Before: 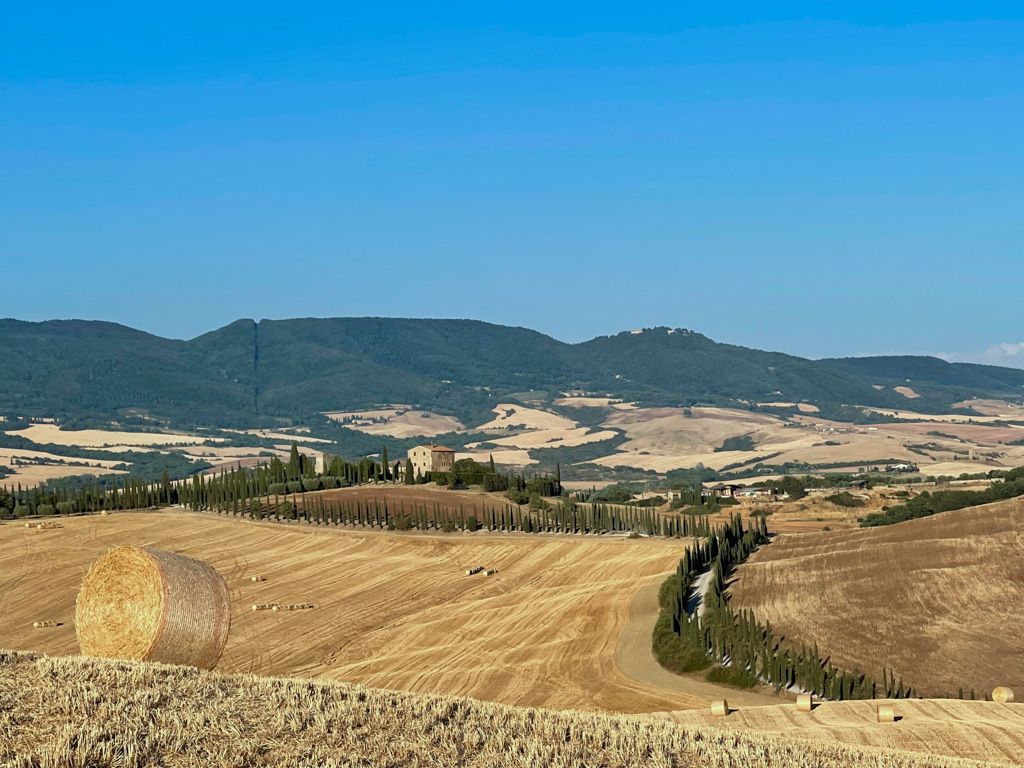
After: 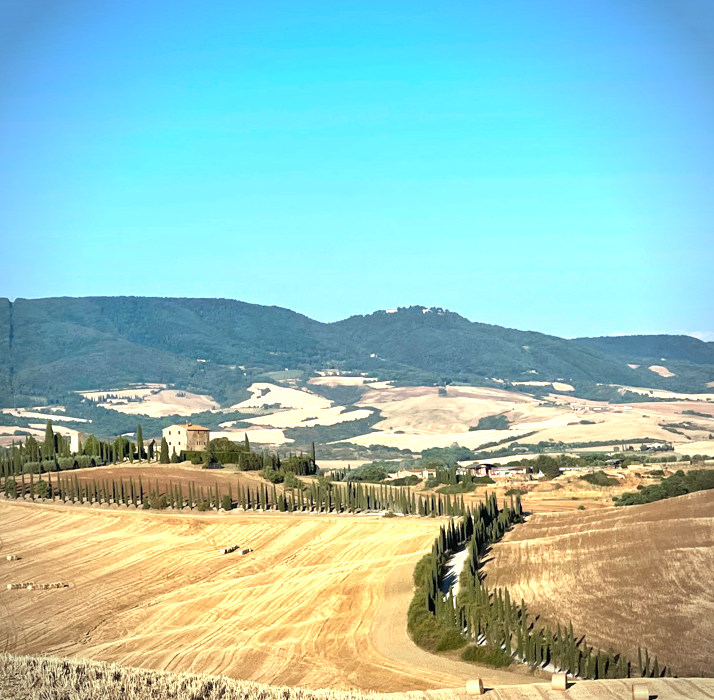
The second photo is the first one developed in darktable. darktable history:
vignetting: brightness -0.576, saturation -0.247
exposure: black level correction 0, exposure 1.2 EV, compensate highlight preservation false
crop and rotate: left 23.95%, top 2.819%, right 6.264%, bottom 6.025%
